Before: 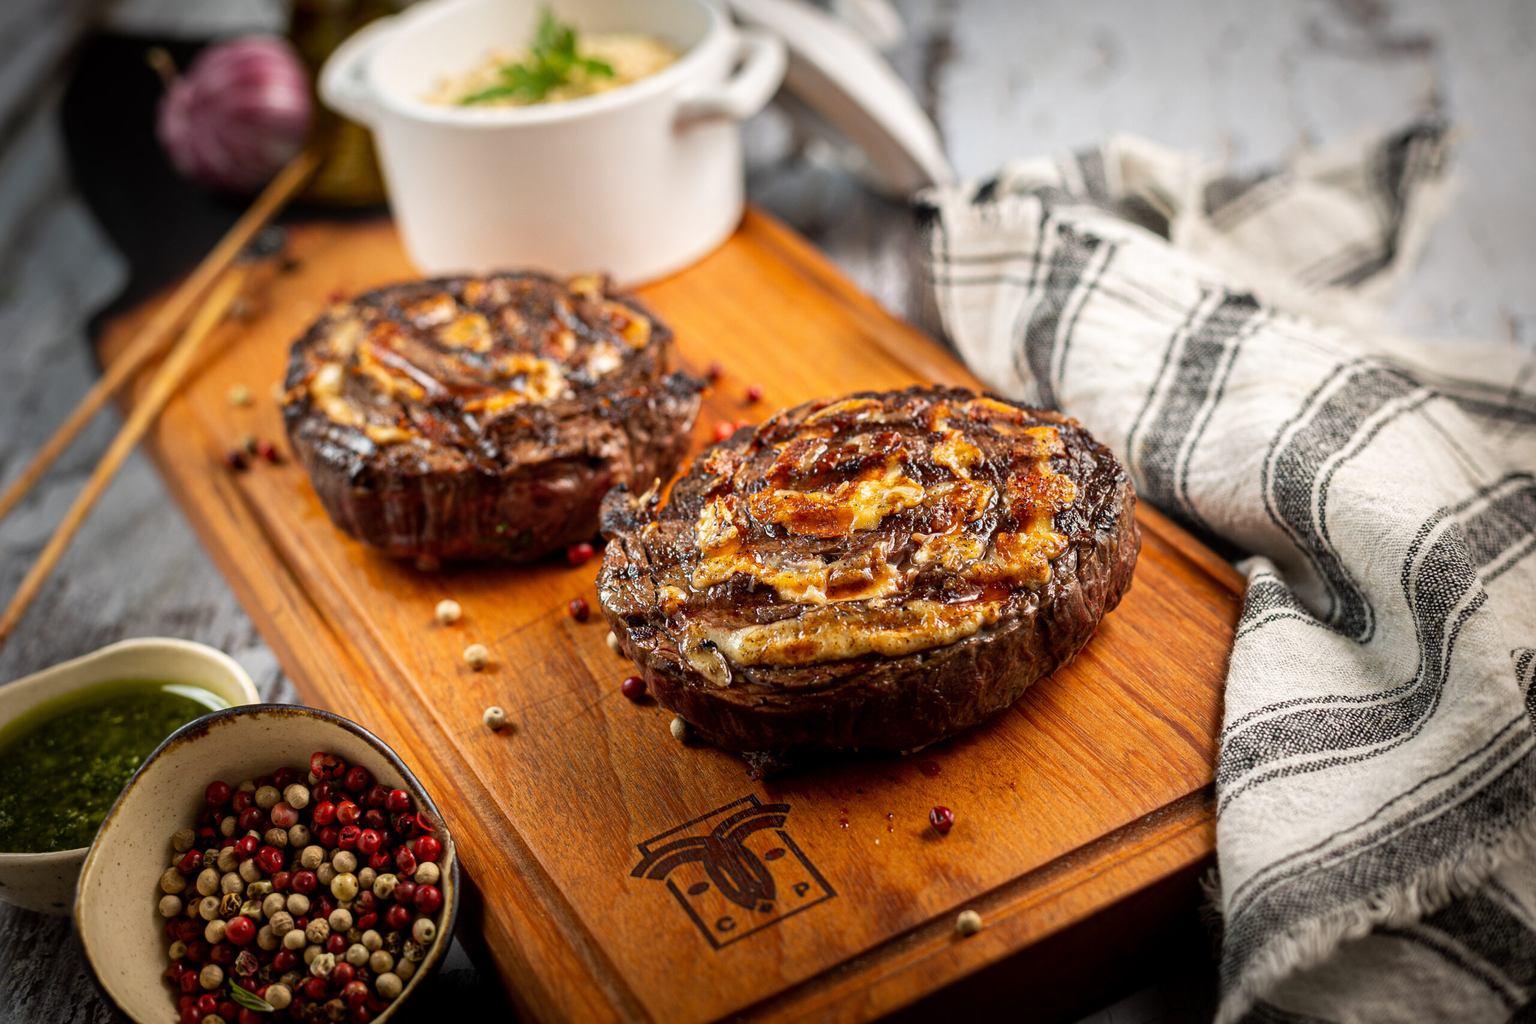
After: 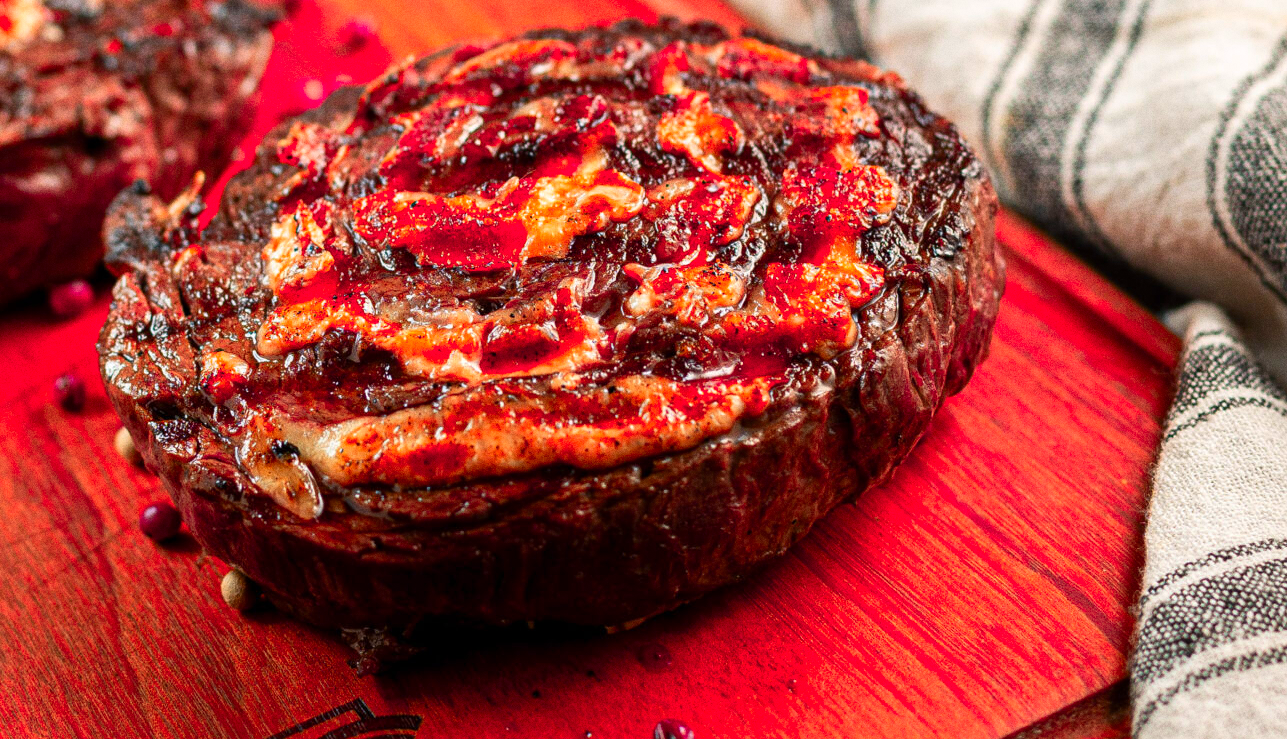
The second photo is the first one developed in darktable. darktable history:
crop: left 35.03%, top 36.625%, right 14.663%, bottom 20.057%
color zones: curves: ch1 [(0.24, 0.629) (0.75, 0.5)]; ch2 [(0.255, 0.454) (0.745, 0.491)], mix 102.12%
grain: coarseness 0.47 ISO
